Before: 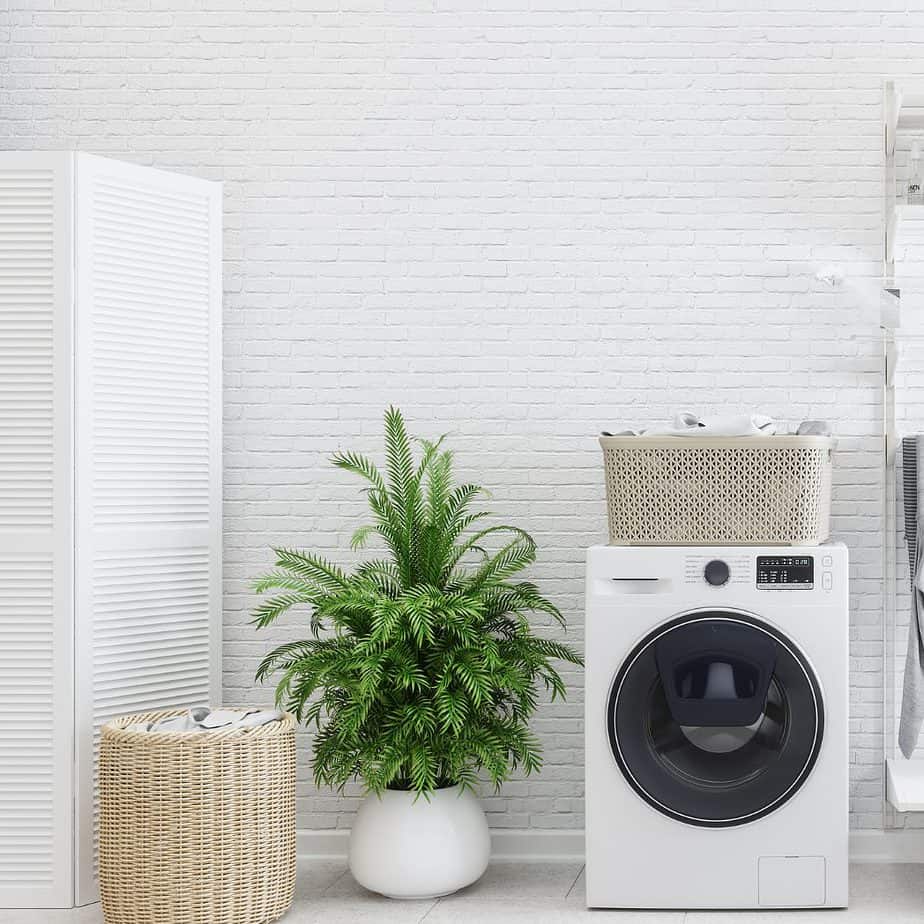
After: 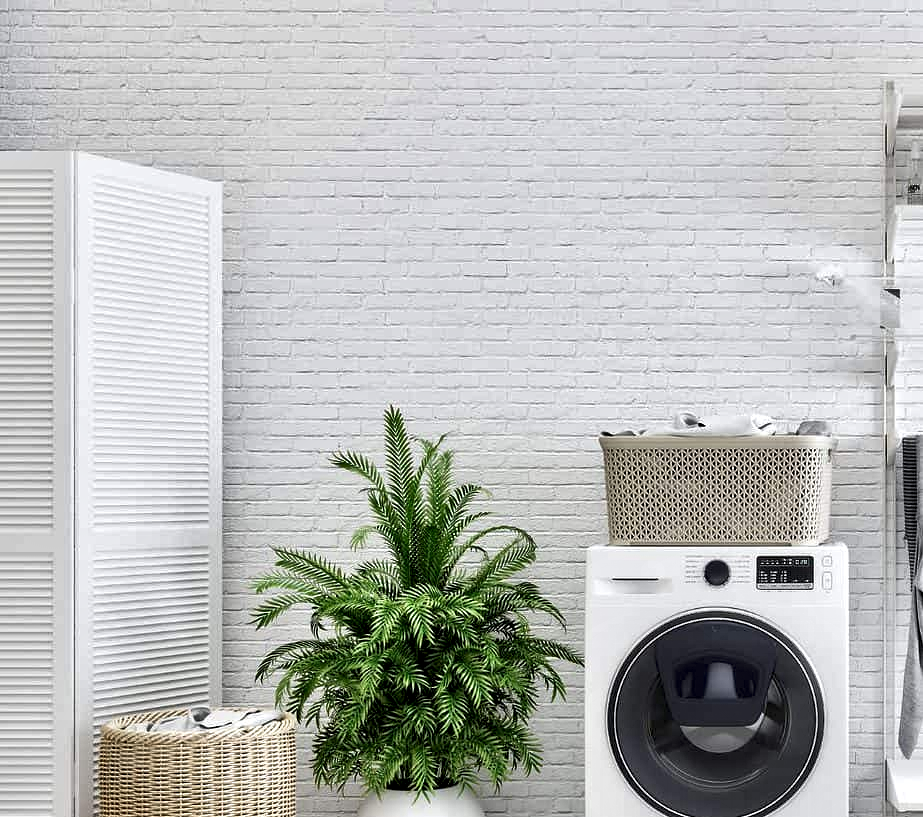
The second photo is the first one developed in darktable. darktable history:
tone equalizer: smoothing diameter 24.96%, edges refinement/feathering 7.59, preserve details guided filter
contrast equalizer: octaves 7, y [[0.601, 0.6, 0.598, 0.598, 0.6, 0.601], [0.5 ×6], [0.5 ×6], [0 ×6], [0 ×6]]
shadows and highlights: shadows 58.39, soften with gaussian
crop and rotate: top 0%, bottom 11.506%
